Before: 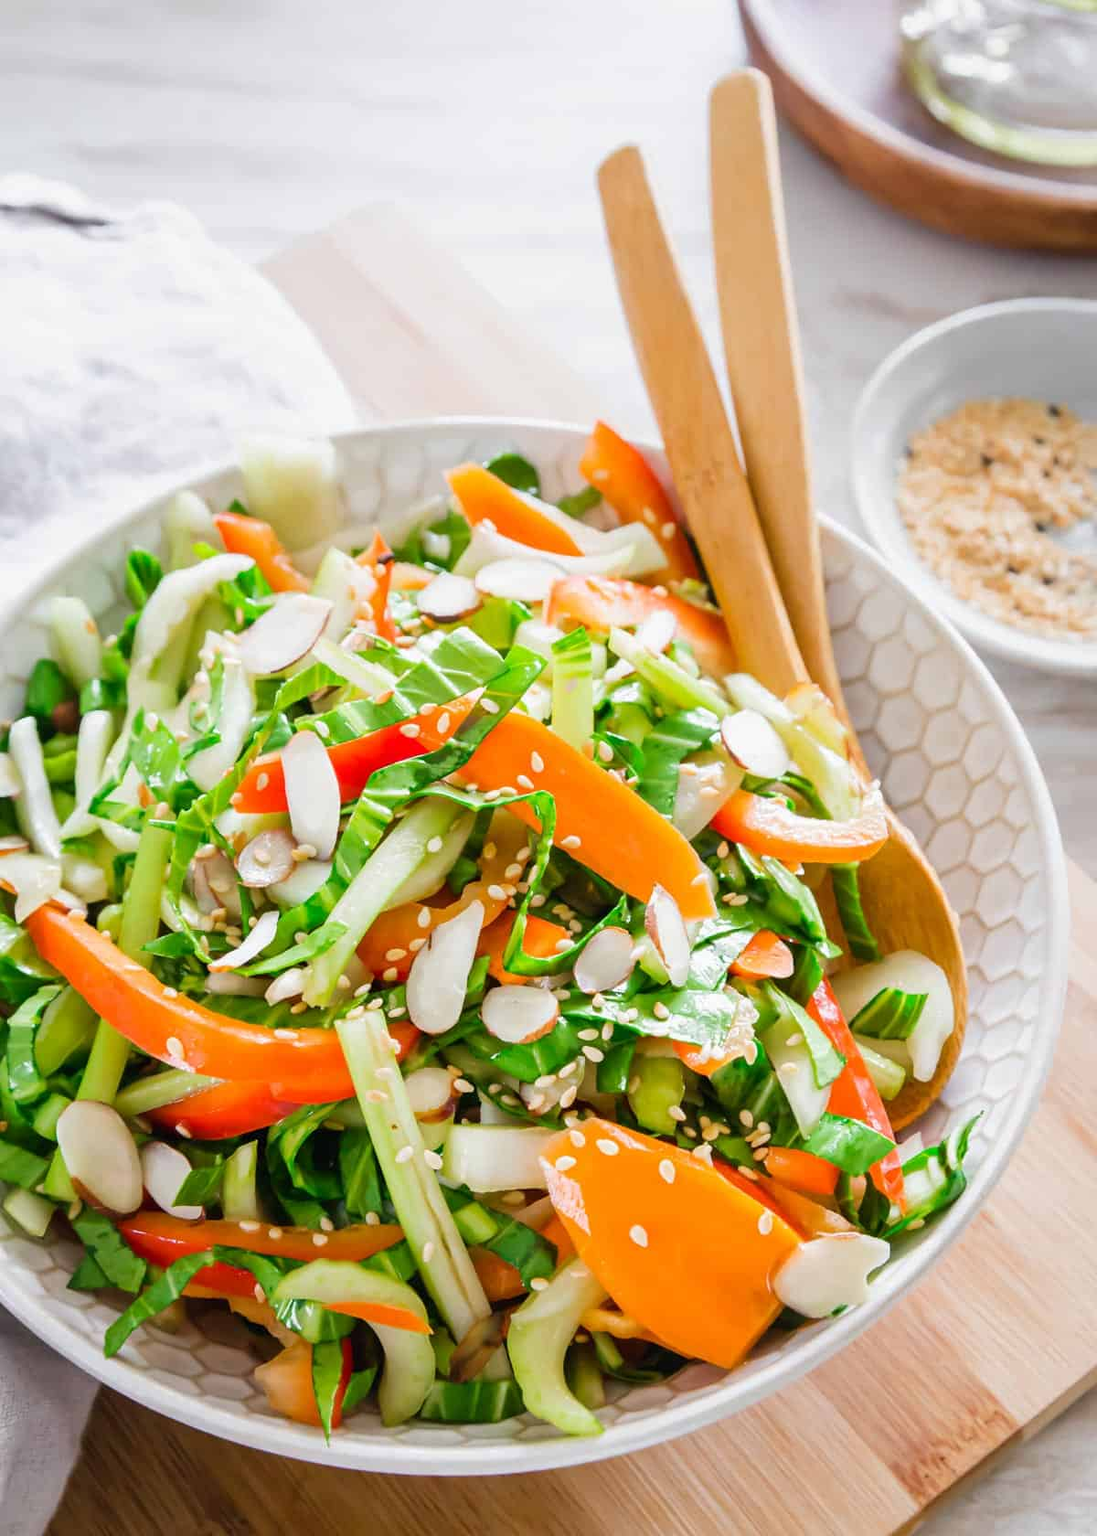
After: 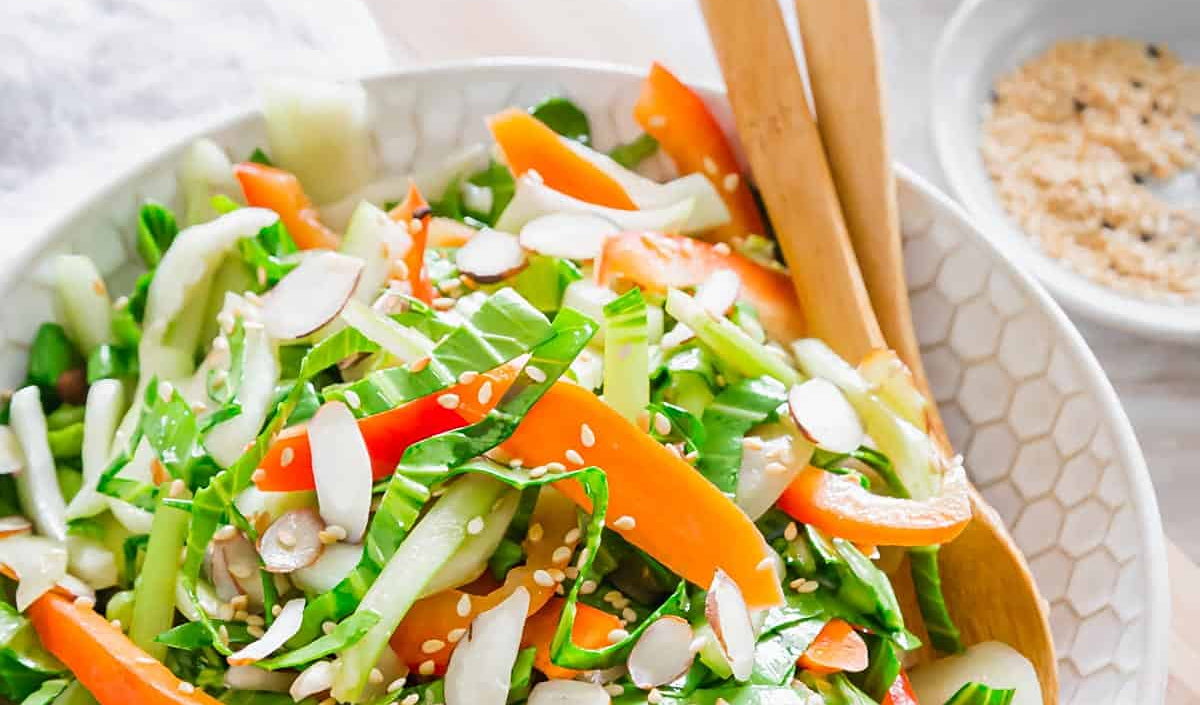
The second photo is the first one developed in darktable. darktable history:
crop and rotate: top 23.702%, bottom 34.314%
sharpen: amount 0.211
